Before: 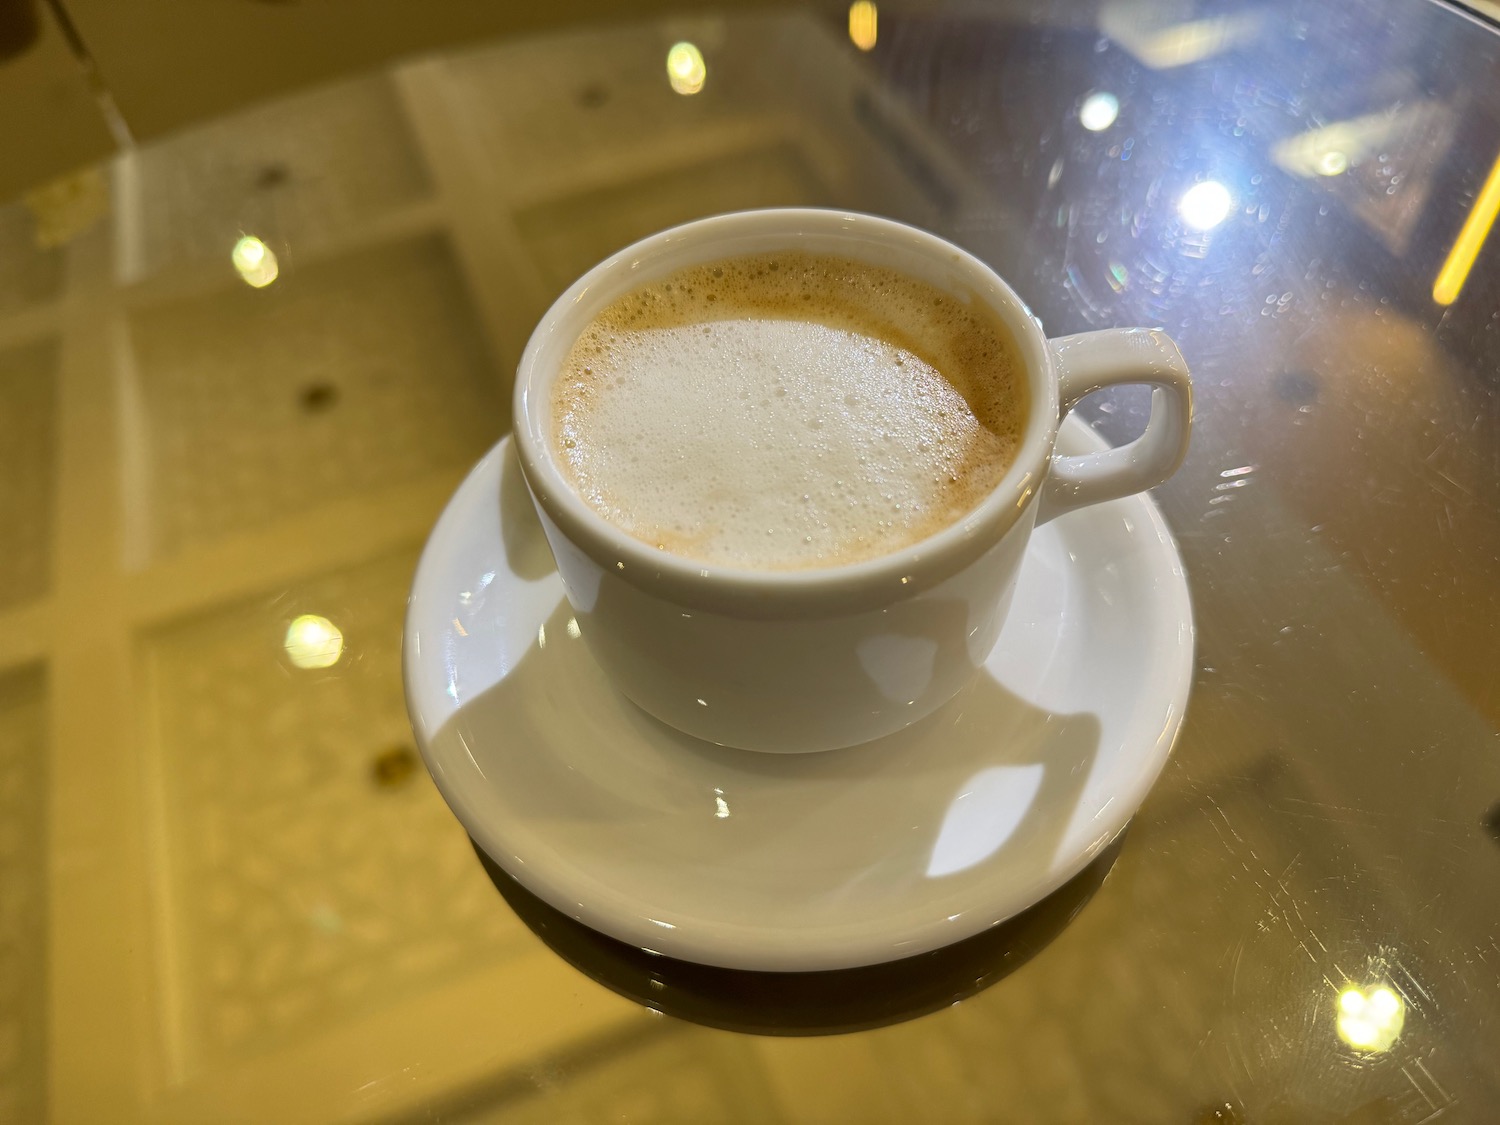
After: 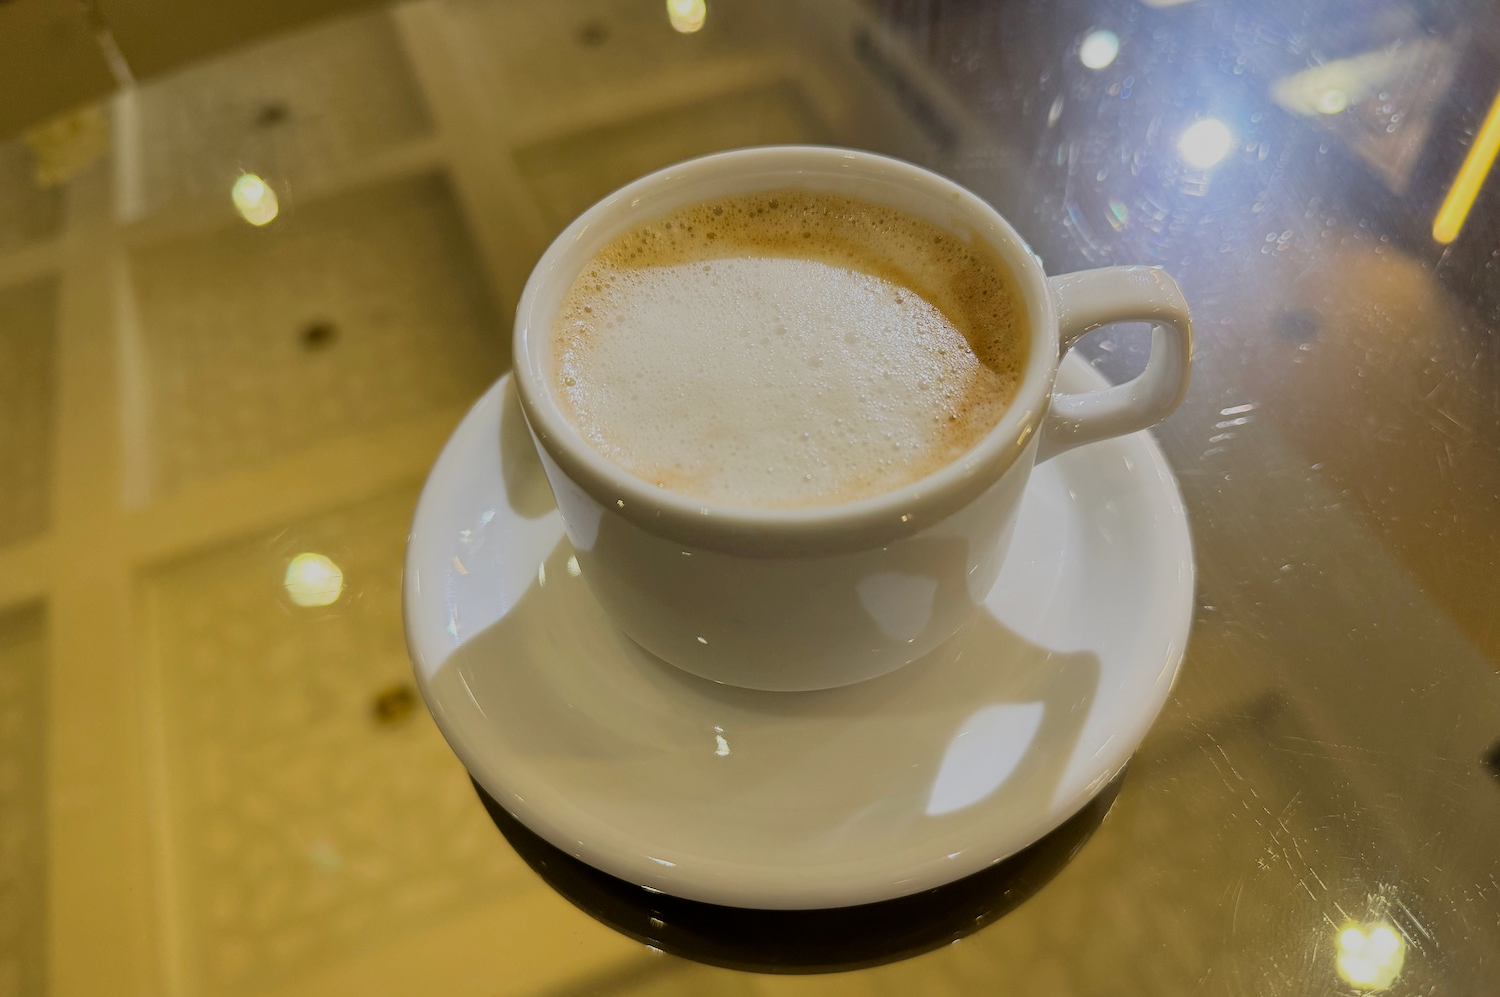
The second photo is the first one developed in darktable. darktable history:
crop and rotate: top 5.539%, bottom 5.788%
filmic rgb: black relative exposure -6.95 EV, white relative exposure 5.6 EV, threshold 5.98 EV, hardness 2.86, enable highlight reconstruction true
